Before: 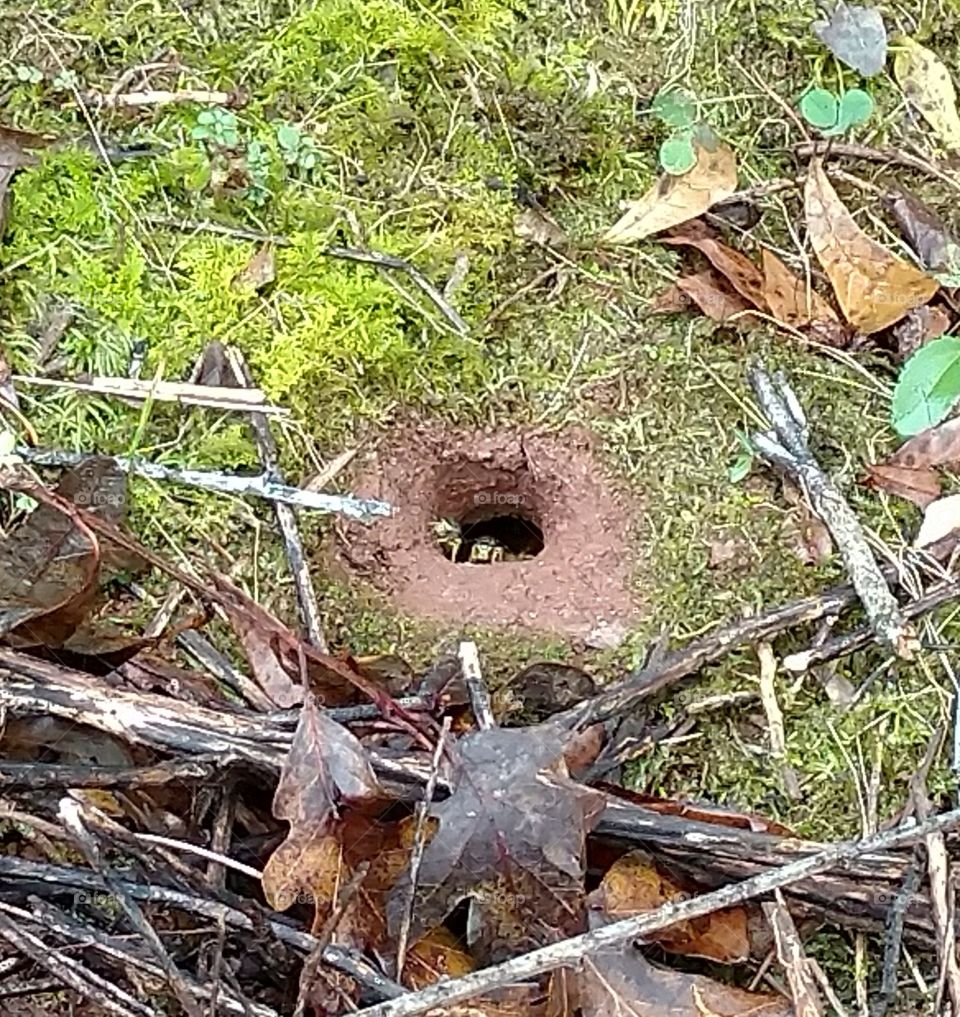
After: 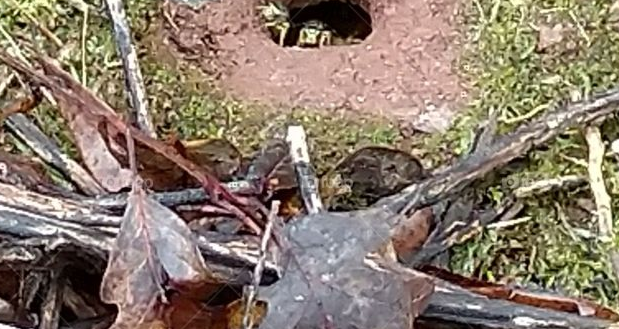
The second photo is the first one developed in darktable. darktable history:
crop: left 17.979%, top 50.762%, right 17.537%, bottom 16.876%
